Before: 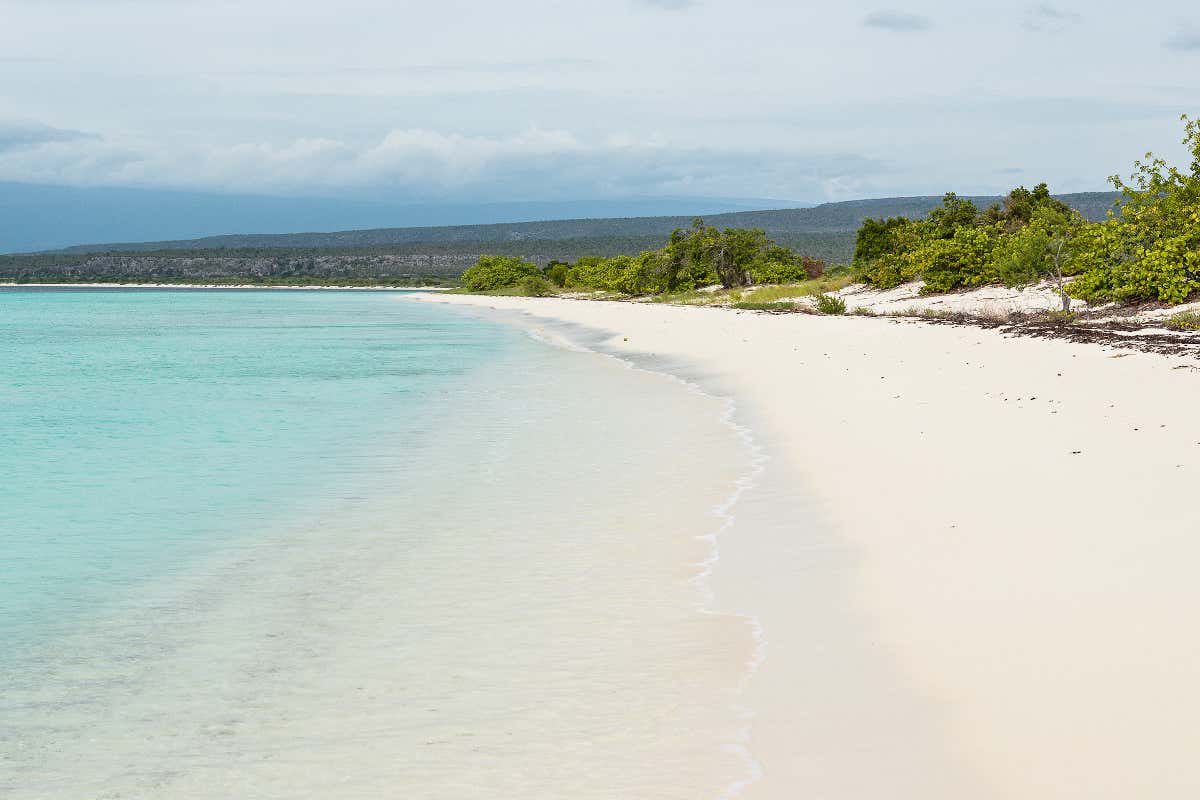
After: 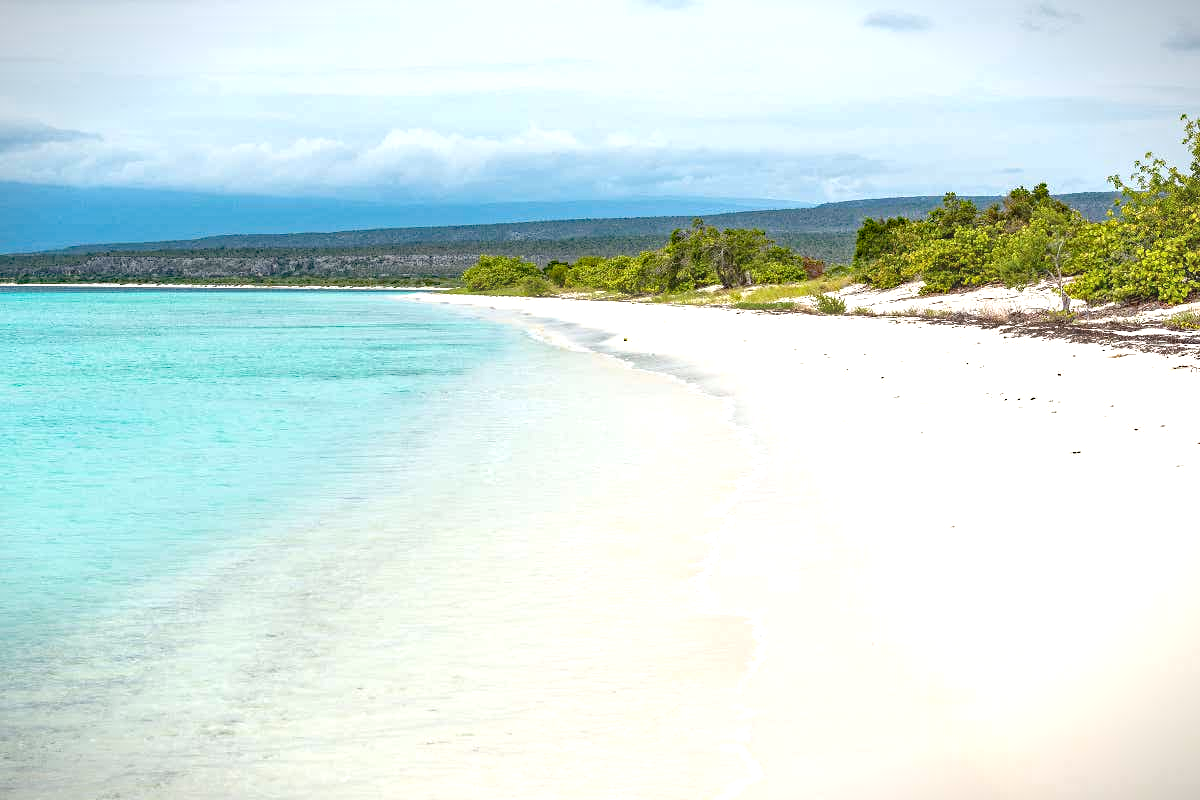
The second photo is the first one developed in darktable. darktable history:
local contrast: detail 110%
exposure: exposure 0.552 EV, compensate highlight preservation false
vignetting: fall-off start 100.21%, brightness -0.576, saturation -0.248, width/height ratio 1.322
haze removal: strength 0.497, distance 0.423, compatibility mode true, adaptive false
